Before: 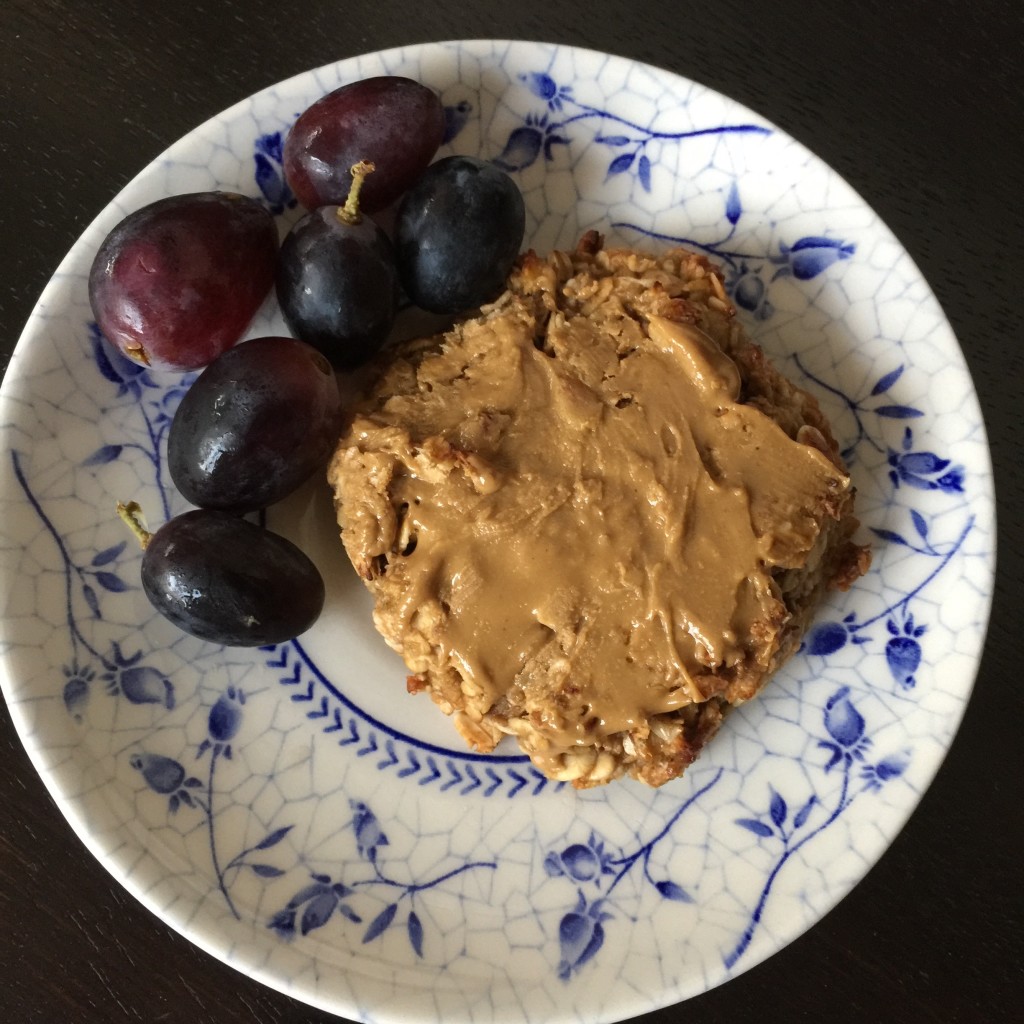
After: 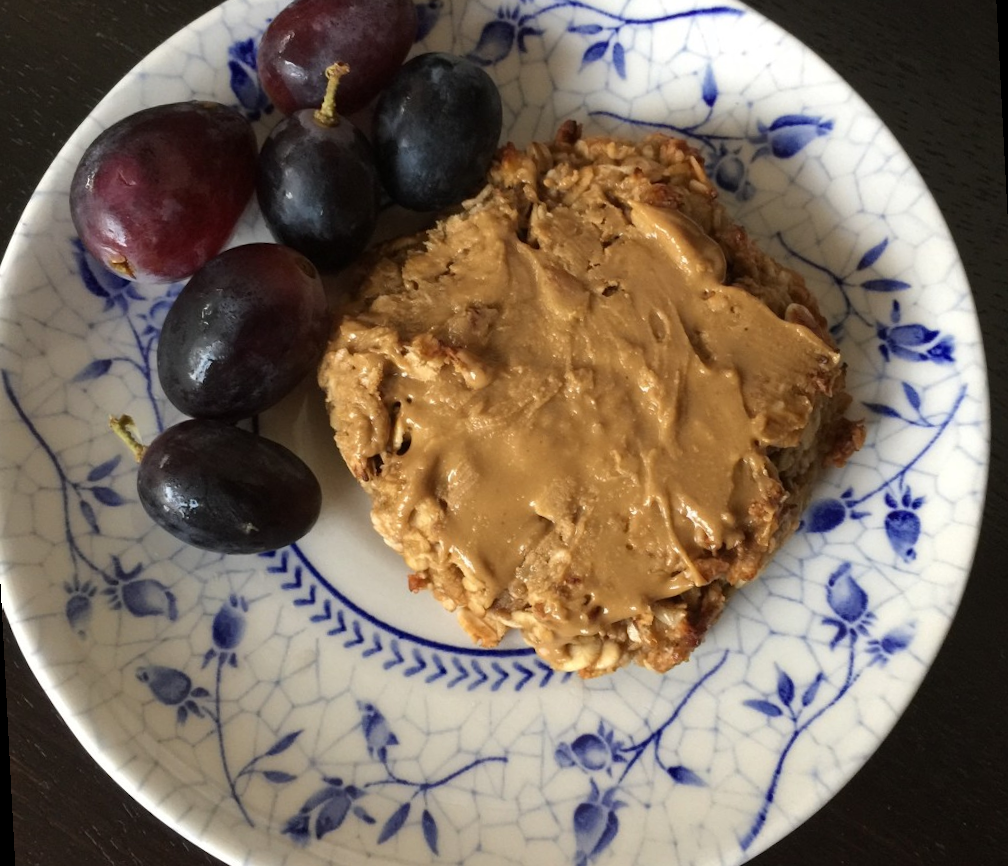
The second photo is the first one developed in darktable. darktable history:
rotate and perspective: rotation -3°, crop left 0.031, crop right 0.968, crop top 0.07, crop bottom 0.93
crop and rotate: top 6.25%
